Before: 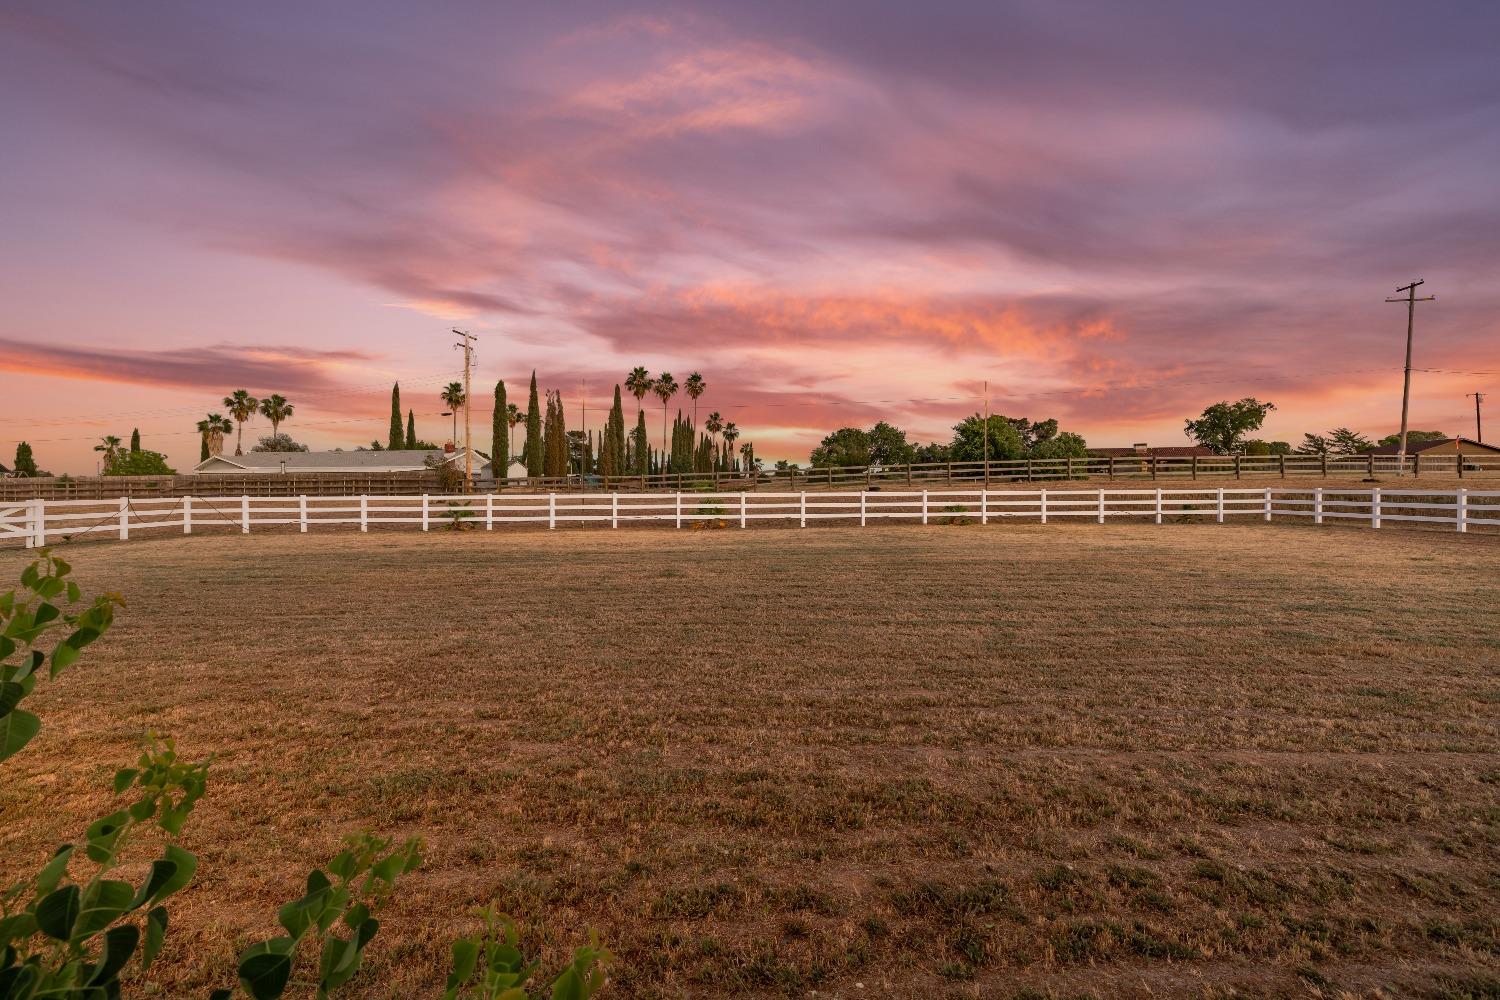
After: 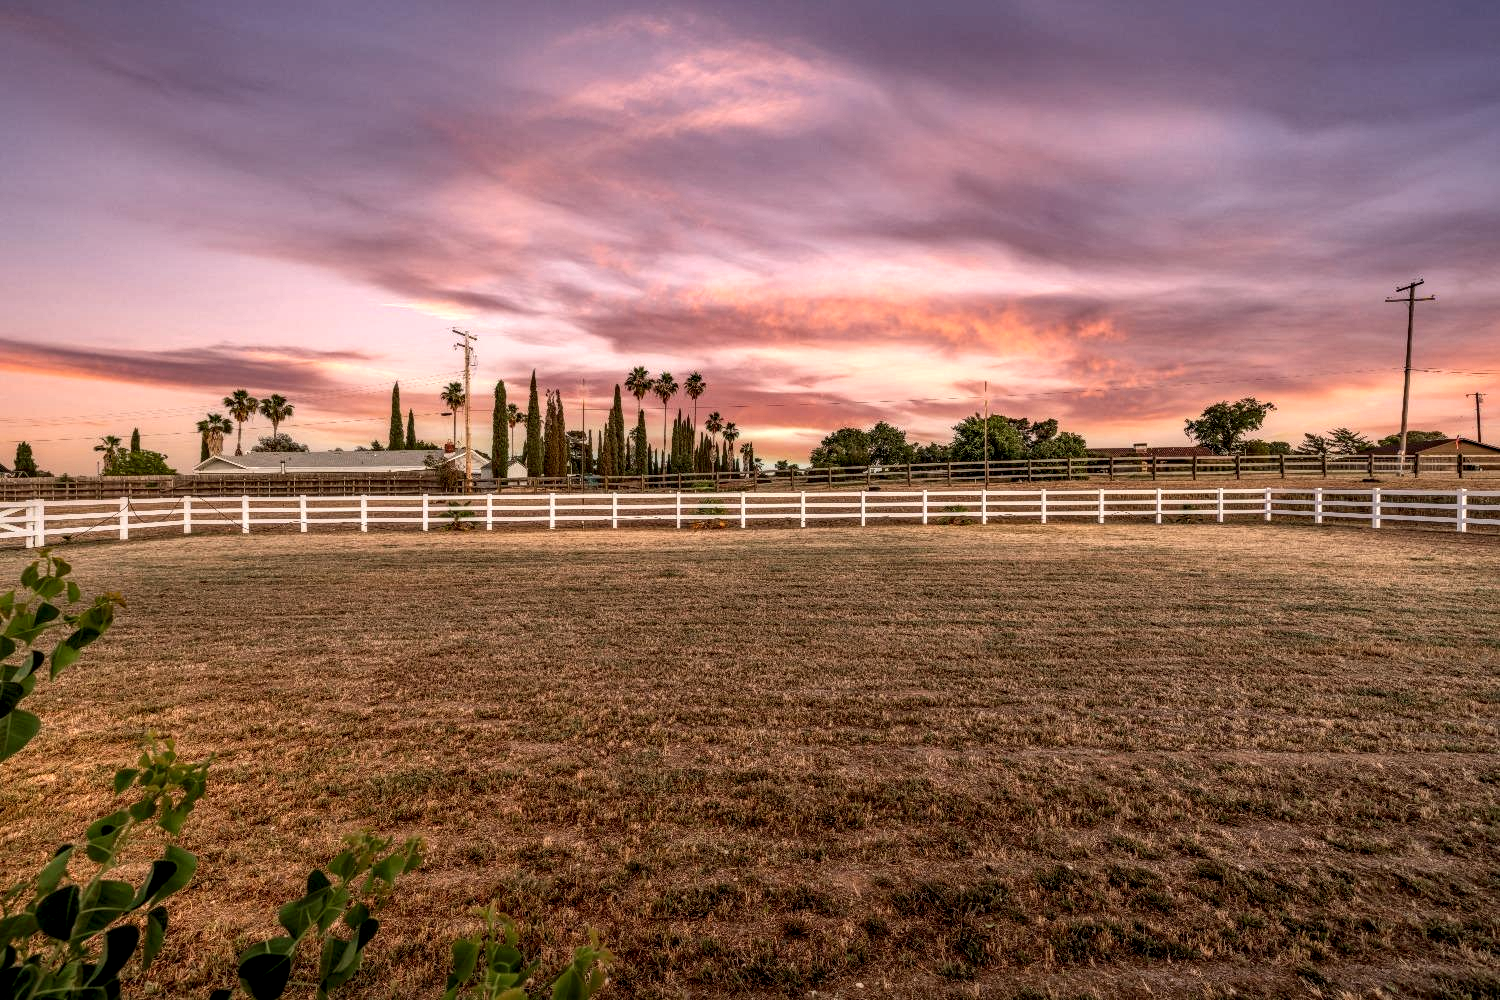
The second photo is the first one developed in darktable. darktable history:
local contrast: highlights 0%, shadows 0%, detail 182%
exposure: exposure 0.191 EV, compensate highlight preservation false
